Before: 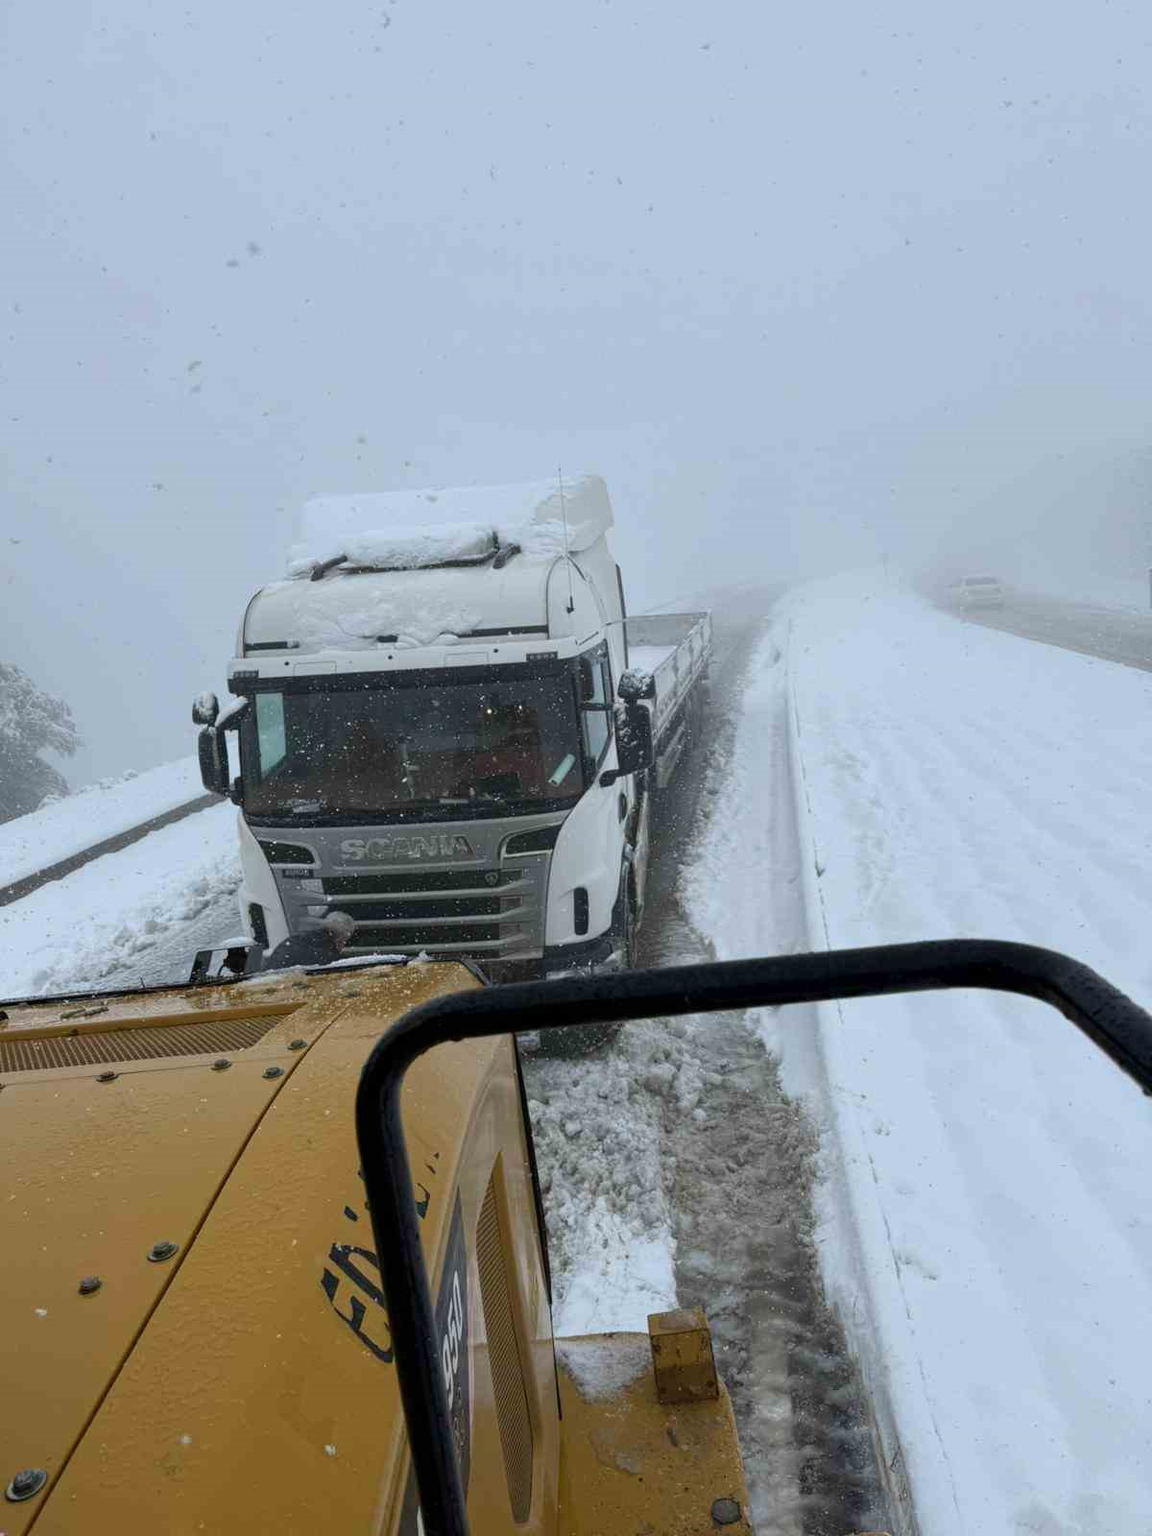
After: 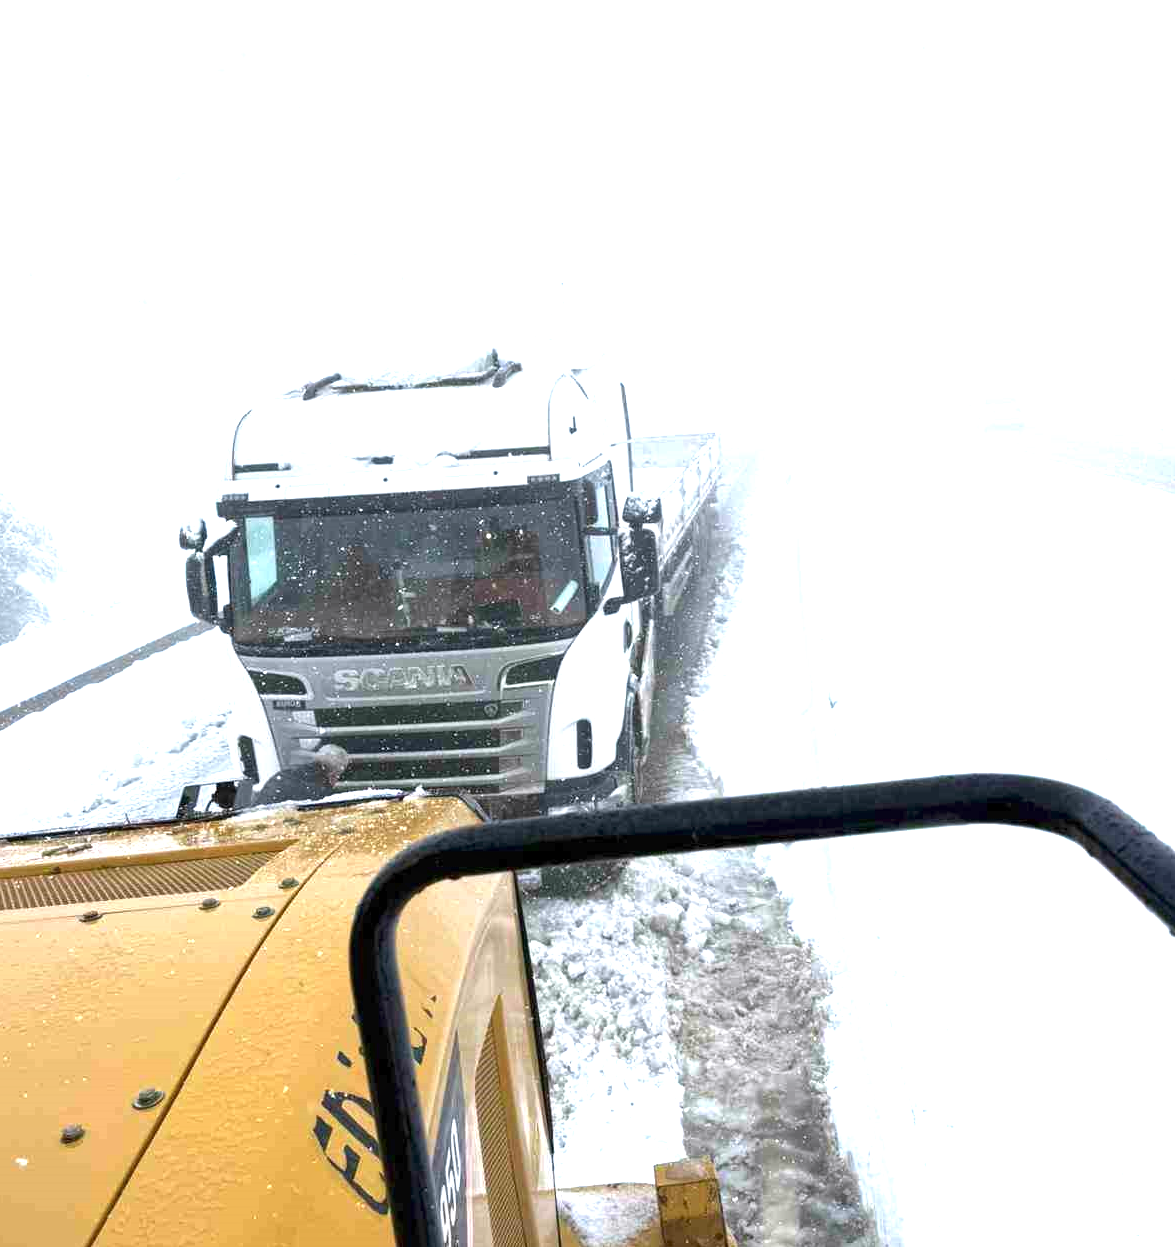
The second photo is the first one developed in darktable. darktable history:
white balance: red 1.004, blue 1.024
crop and rotate: left 1.814%, top 12.818%, right 0.25%, bottom 9.225%
exposure: black level correction 0, exposure 1.675 EV, compensate exposure bias true, compensate highlight preservation false
local contrast: mode bilateral grid, contrast 20, coarseness 50, detail 120%, midtone range 0.2
